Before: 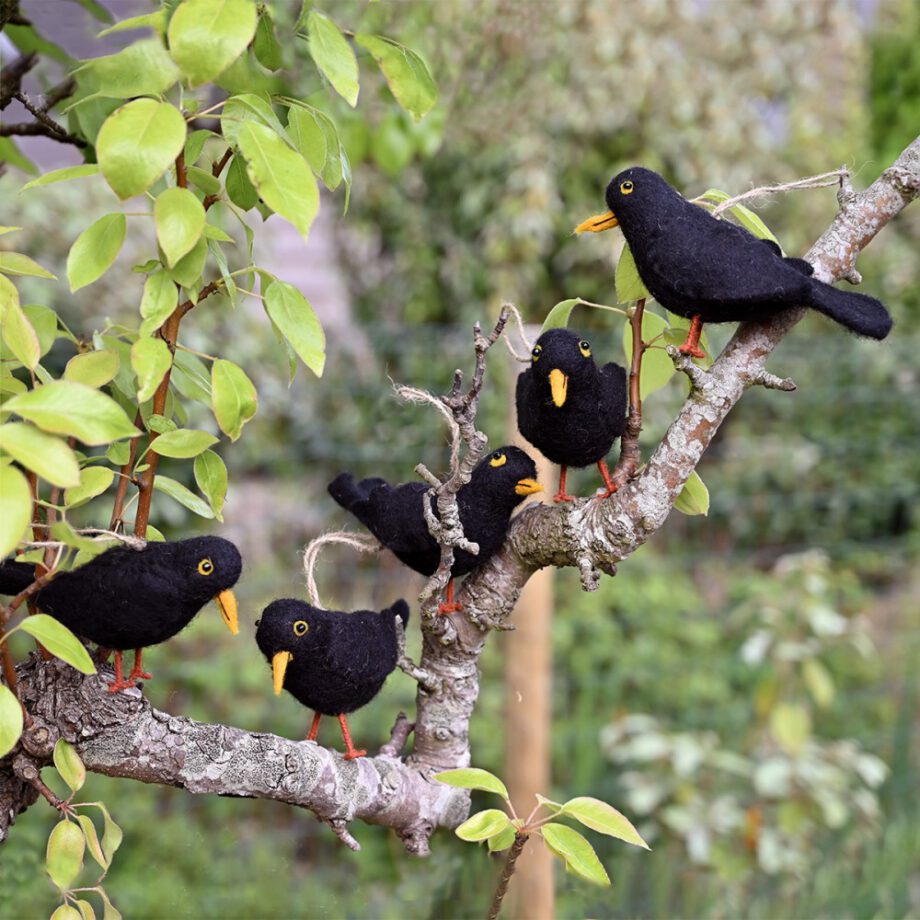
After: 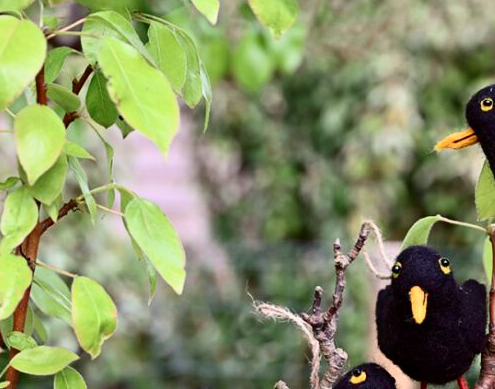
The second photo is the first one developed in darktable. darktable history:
tone curve: curves: ch0 [(0, 0) (0.059, 0.027) (0.178, 0.105) (0.292, 0.233) (0.485, 0.472) (0.837, 0.887) (1, 0.983)]; ch1 [(0, 0) (0.23, 0.166) (0.34, 0.298) (0.371, 0.334) (0.435, 0.413) (0.477, 0.469) (0.499, 0.498) (0.534, 0.551) (0.56, 0.585) (0.754, 0.801) (1, 1)]; ch2 [(0, 0) (0.431, 0.414) (0.498, 0.503) (0.524, 0.531) (0.568, 0.567) (0.6, 0.597) (0.65, 0.651) (0.752, 0.764) (1, 1)], color space Lab, independent channels, preserve colors none
crop: left 15.306%, top 9.065%, right 30.789%, bottom 48.638%
